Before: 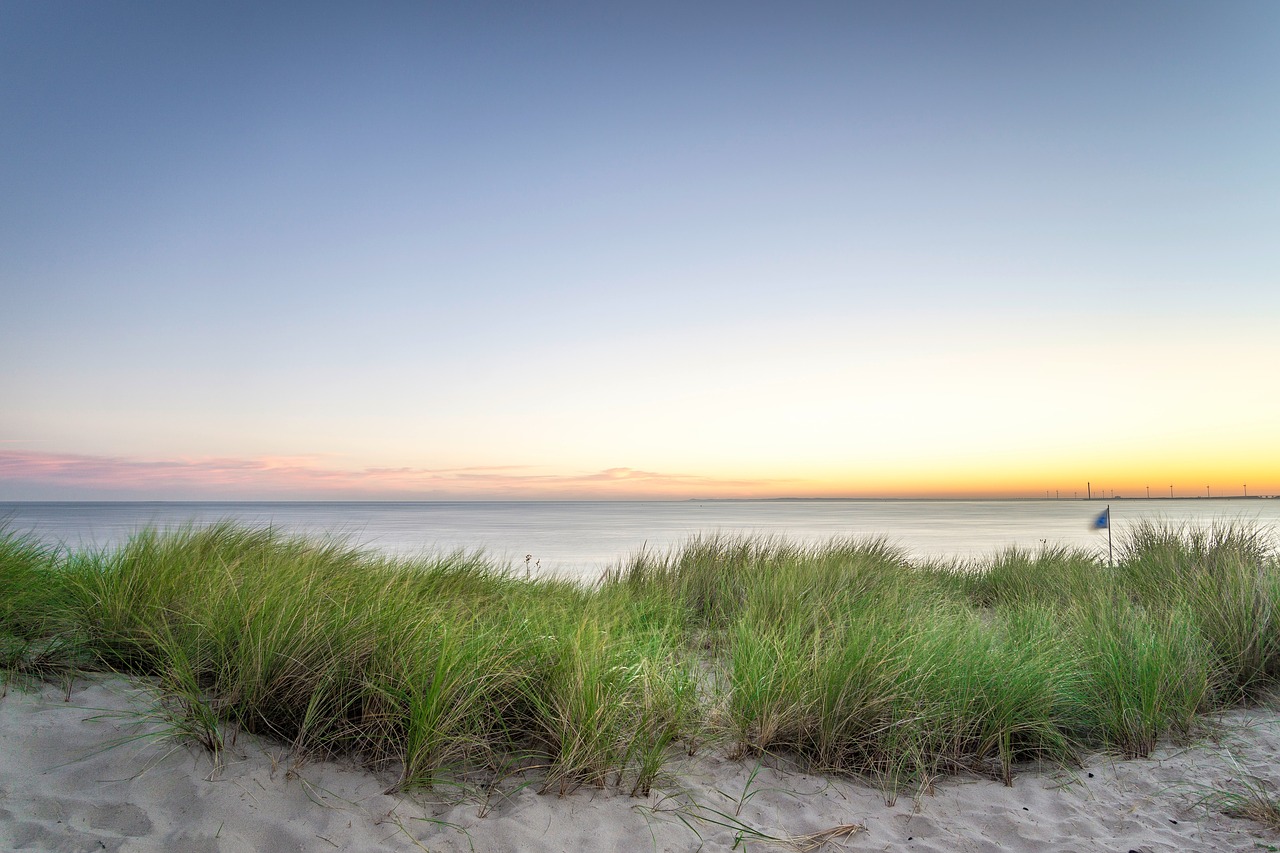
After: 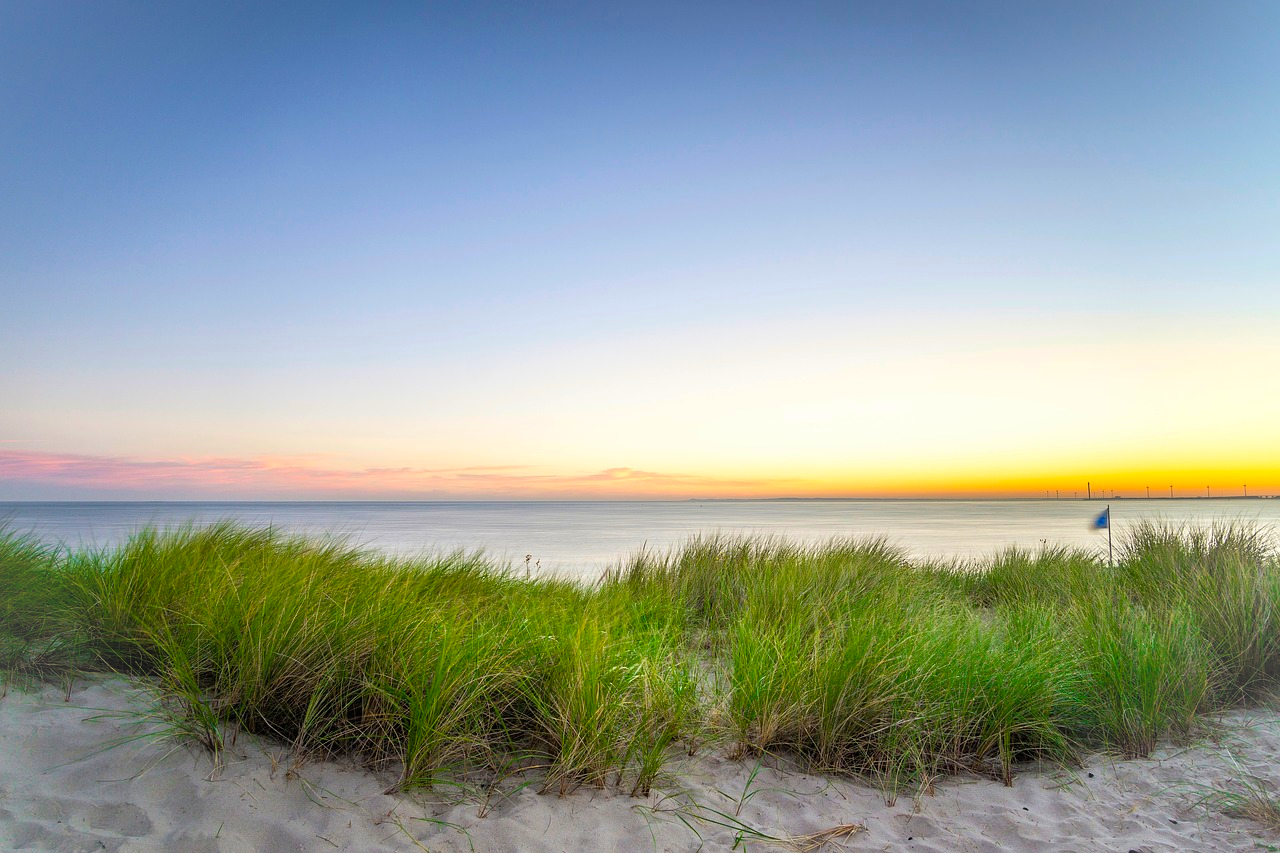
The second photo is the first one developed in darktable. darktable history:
color balance rgb: perceptual saturation grading › global saturation 30.531%, global vibrance 31.409%
vignetting: brightness 0.065, saturation 0.002
